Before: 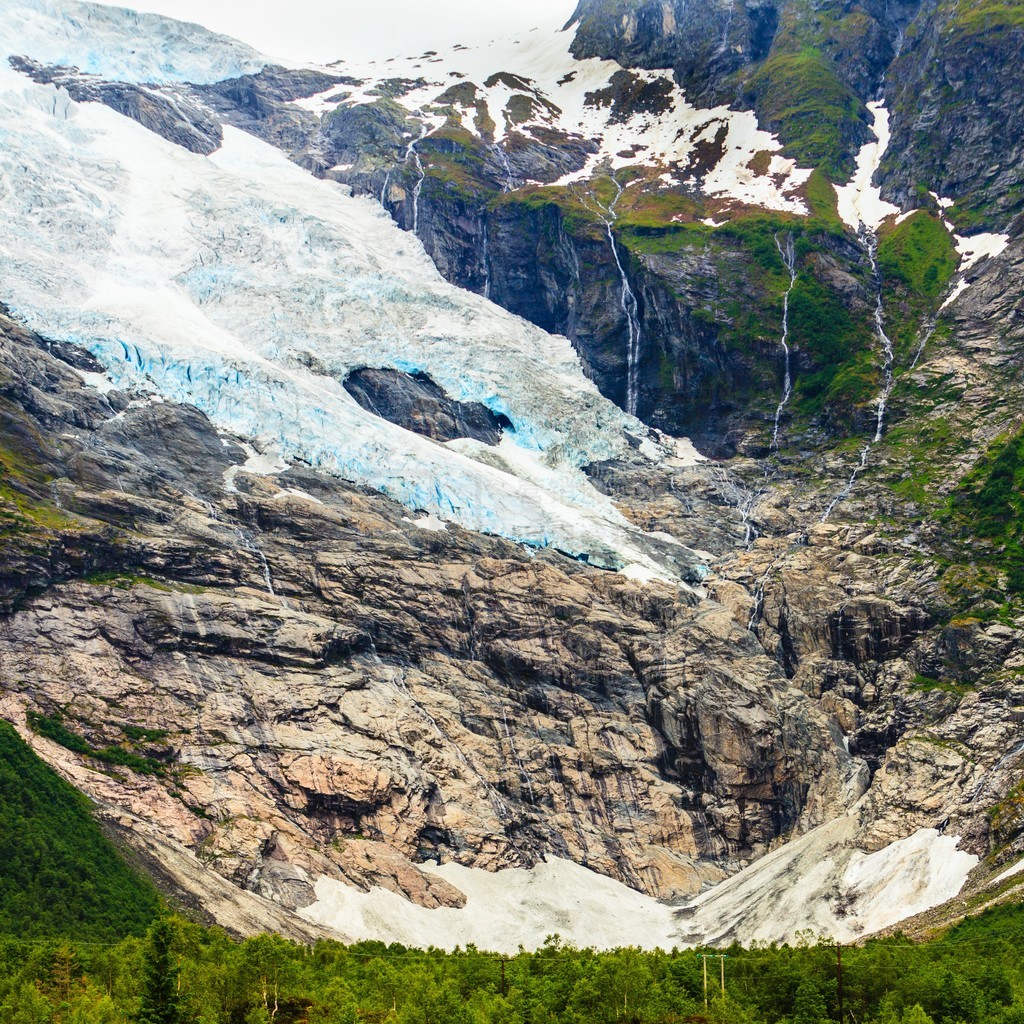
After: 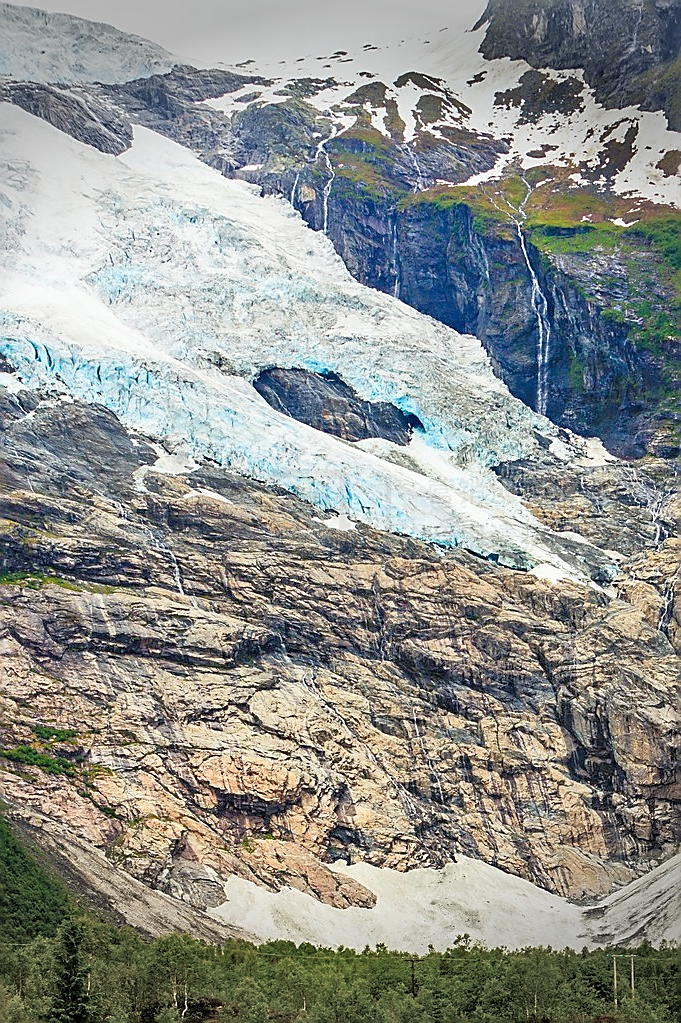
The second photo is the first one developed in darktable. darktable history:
sharpen: radius 1.383, amount 1.246, threshold 0.826
crop and rotate: left 8.831%, right 24.59%
vignetting: fall-off start 90.35%, fall-off radius 38.67%, width/height ratio 1.226, shape 1.29
tone equalizer: -7 EV 0.161 EV, -6 EV 0.62 EV, -5 EV 1.18 EV, -4 EV 1.34 EV, -3 EV 1.13 EV, -2 EV 0.6 EV, -1 EV 0.161 EV
